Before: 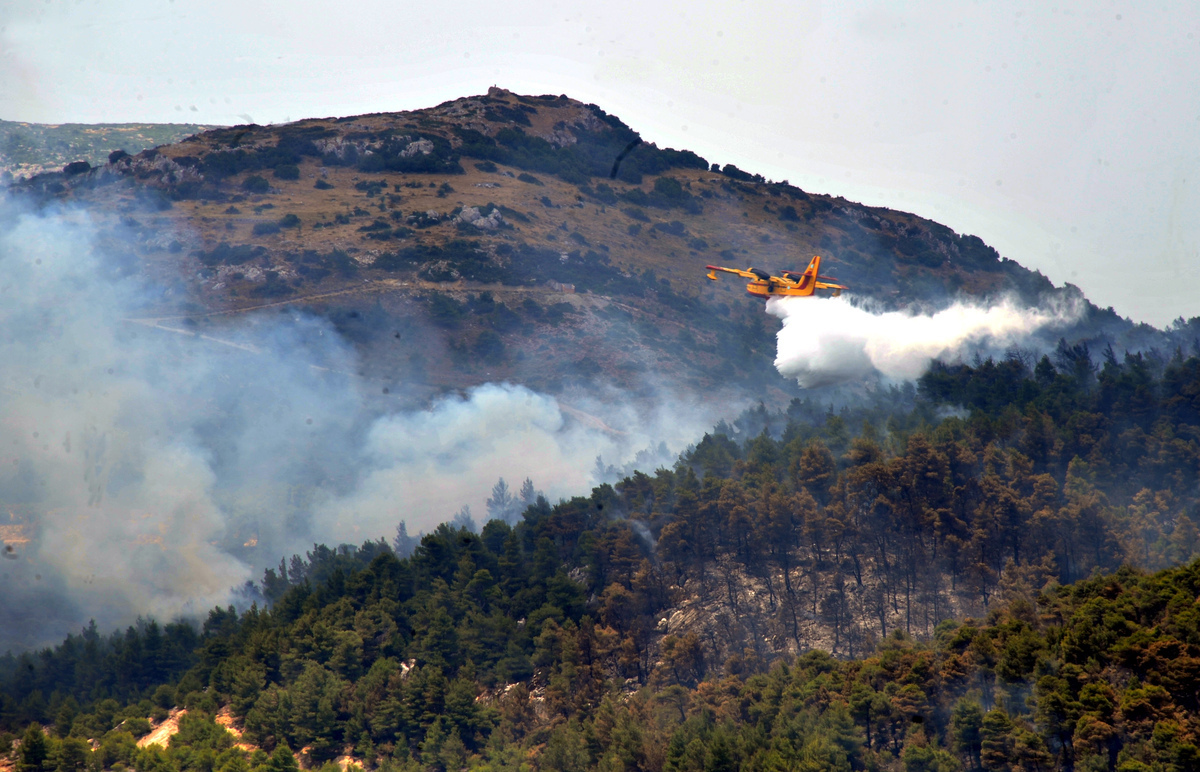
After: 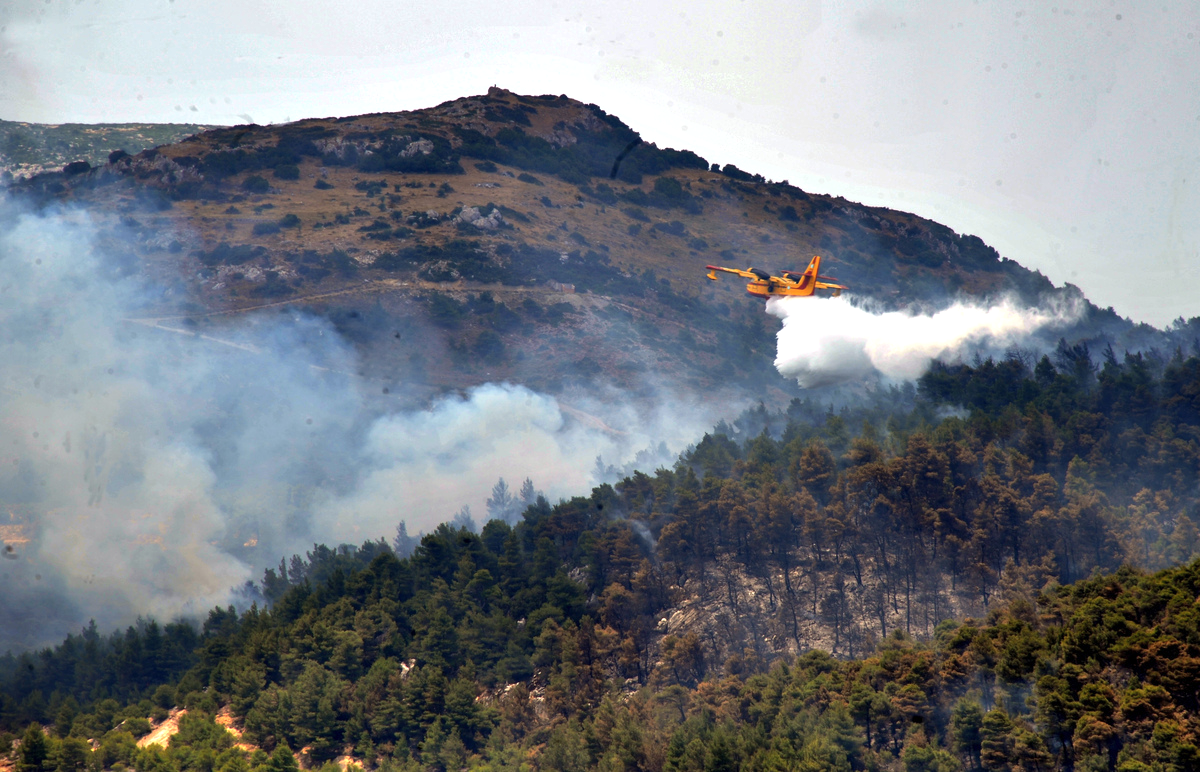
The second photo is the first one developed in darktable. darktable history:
shadows and highlights: radius 169.87, shadows 27.29, white point adjustment 3.23, highlights -68.07, highlights color adjustment 0.03%, soften with gaussian
